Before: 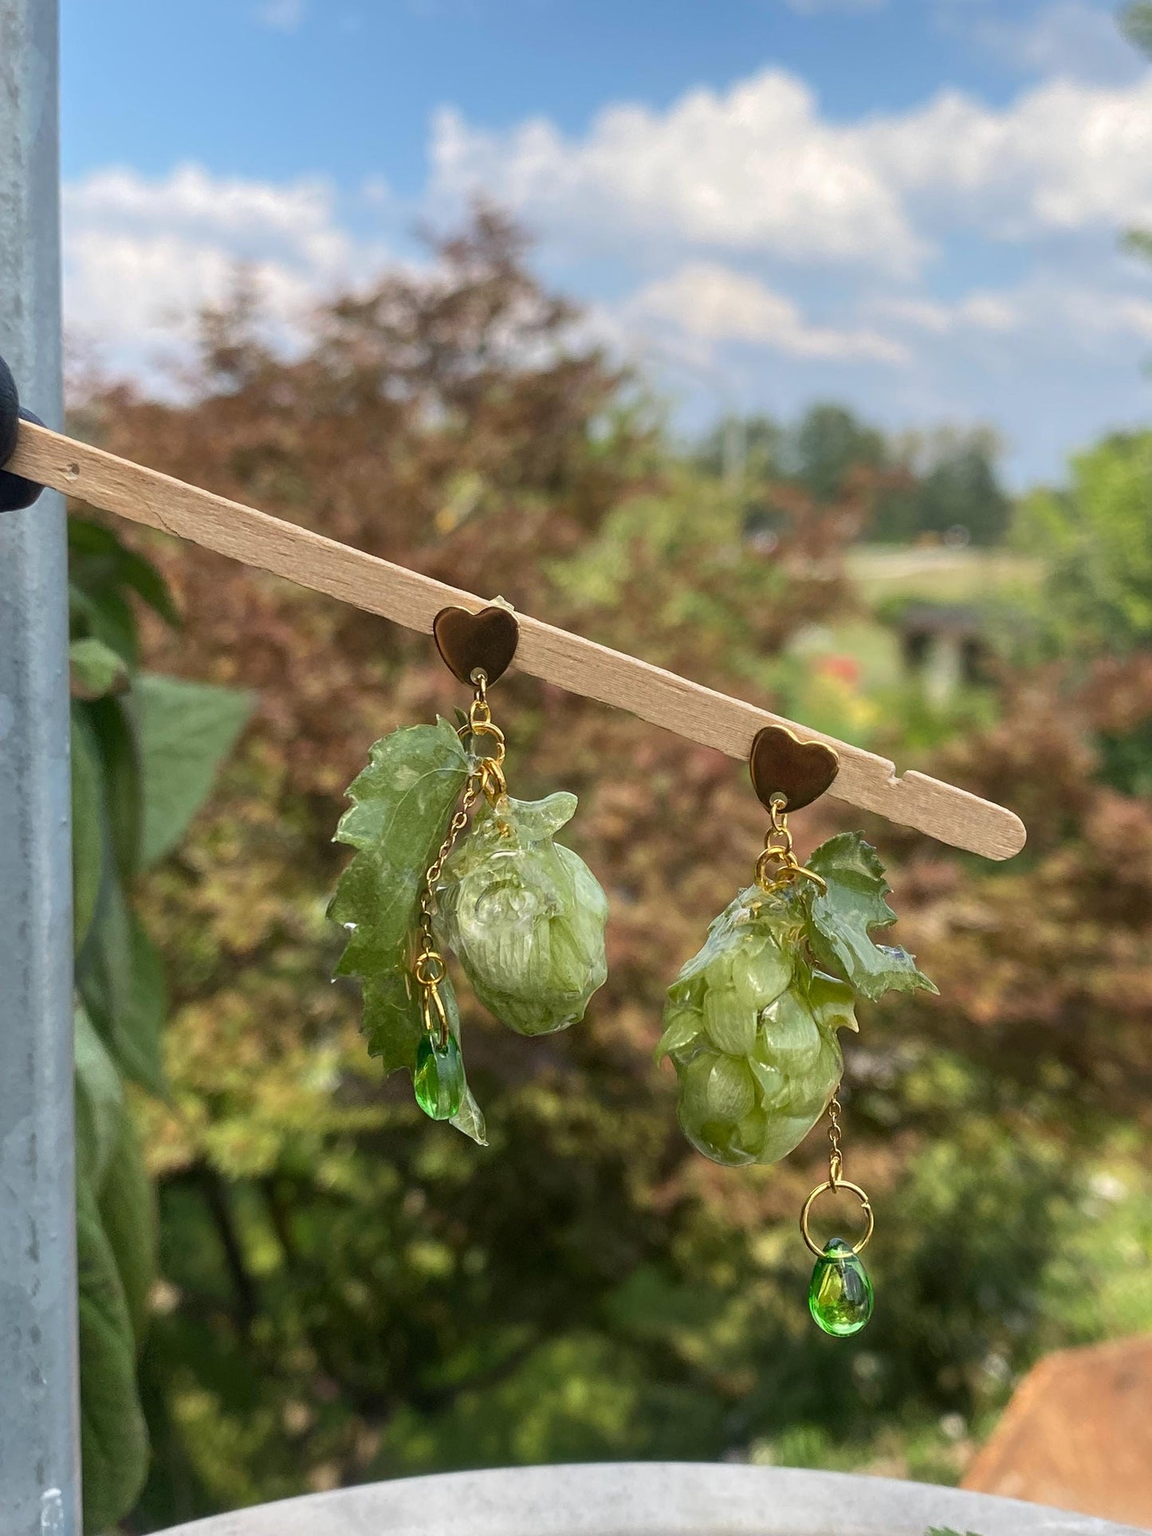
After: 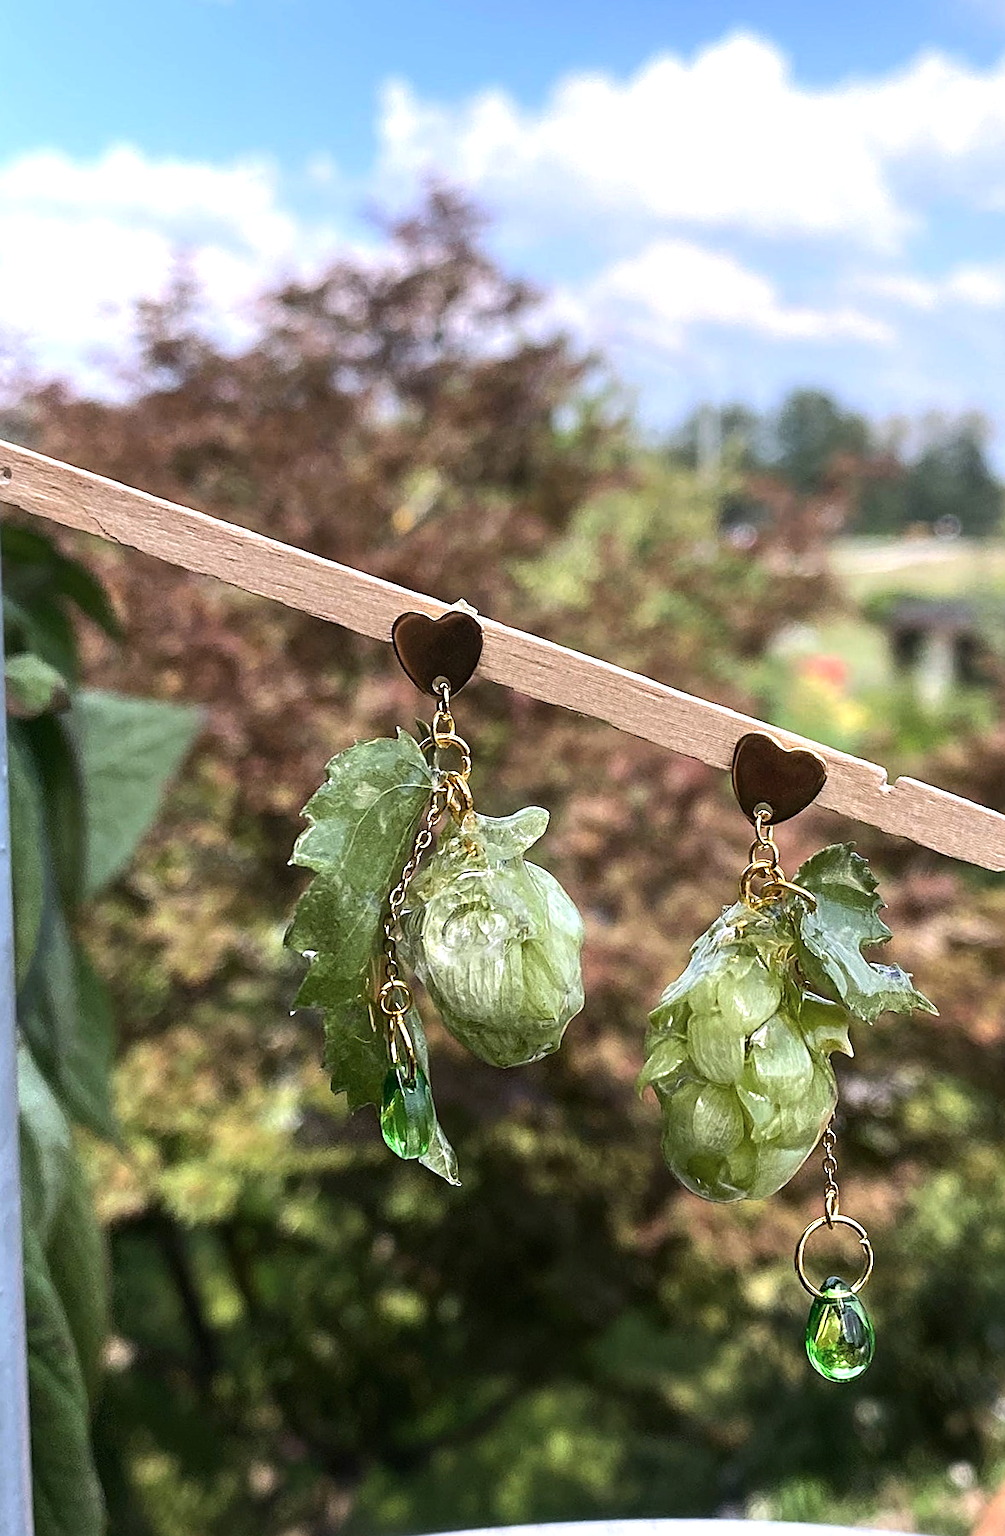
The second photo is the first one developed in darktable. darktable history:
crop and rotate: angle 1.1°, left 4.352%, top 1.076%, right 11.616%, bottom 2.671%
sharpen: on, module defaults
tone equalizer: -8 EV -0.75 EV, -7 EV -0.733 EV, -6 EV -0.599 EV, -5 EV -0.395 EV, -3 EV 0.377 EV, -2 EV 0.6 EV, -1 EV 0.682 EV, +0 EV 0.774 EV, edges refinement/feathering 500, mask exposure compensation -1.57 EV, preserve details no
color calibration: gray › normalize channels true, illuminant custom, x 0.364, y 0.384, temperature 4524.14 K, gamut compression 0.013
